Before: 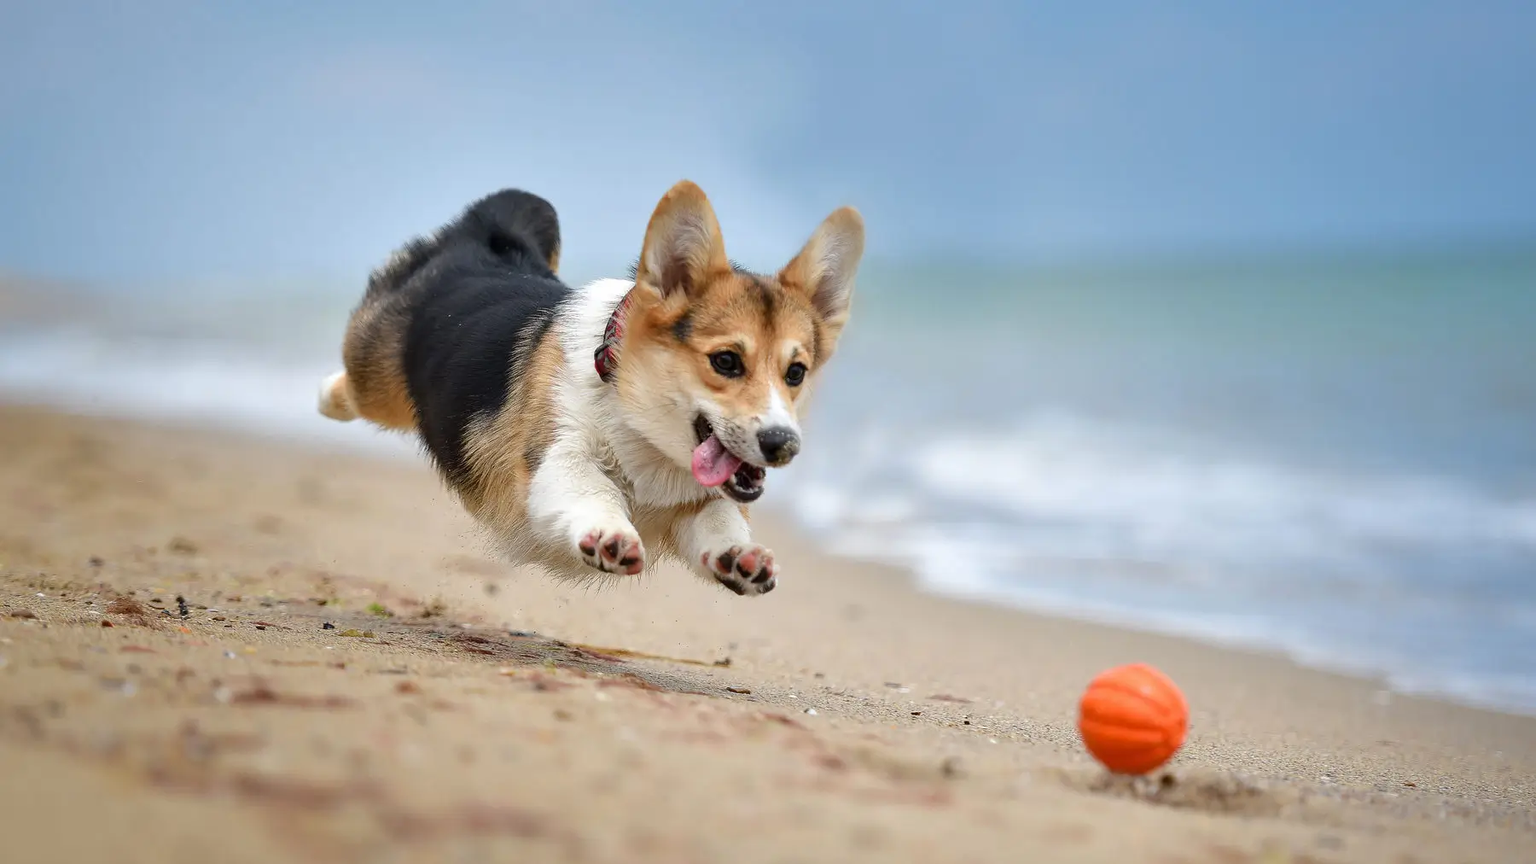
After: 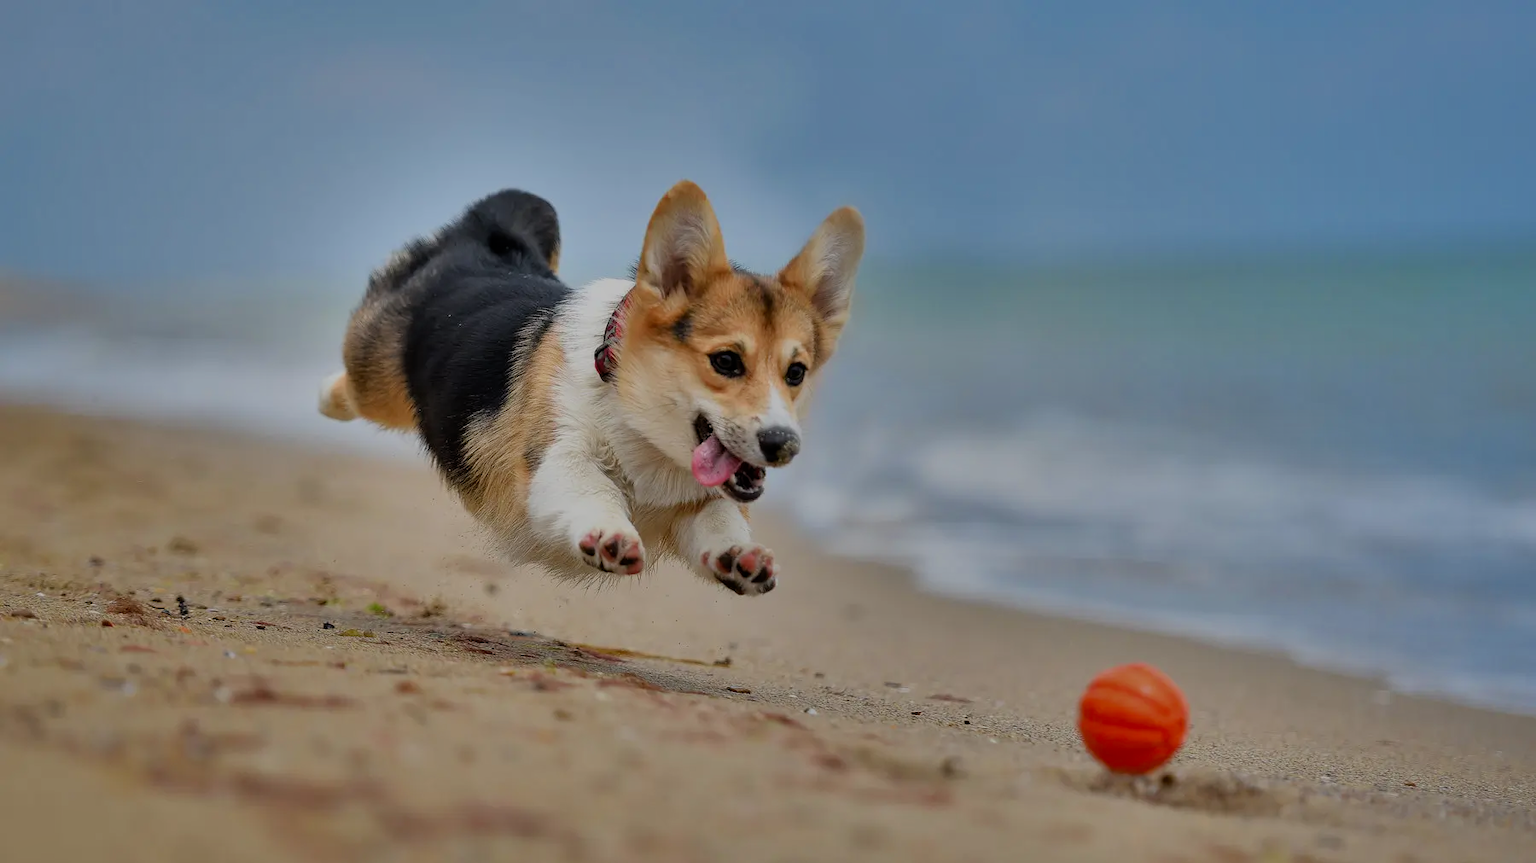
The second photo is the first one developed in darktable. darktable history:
filmic rgb: black relative exposure -7.82 EV, white relative exposure 4.29 EV, hardness 3.86, color science v6 (2022)
shadows and highlights: shadows 80.73, white point adjustment -9.07, highlights -61.46, soften with gaussian
